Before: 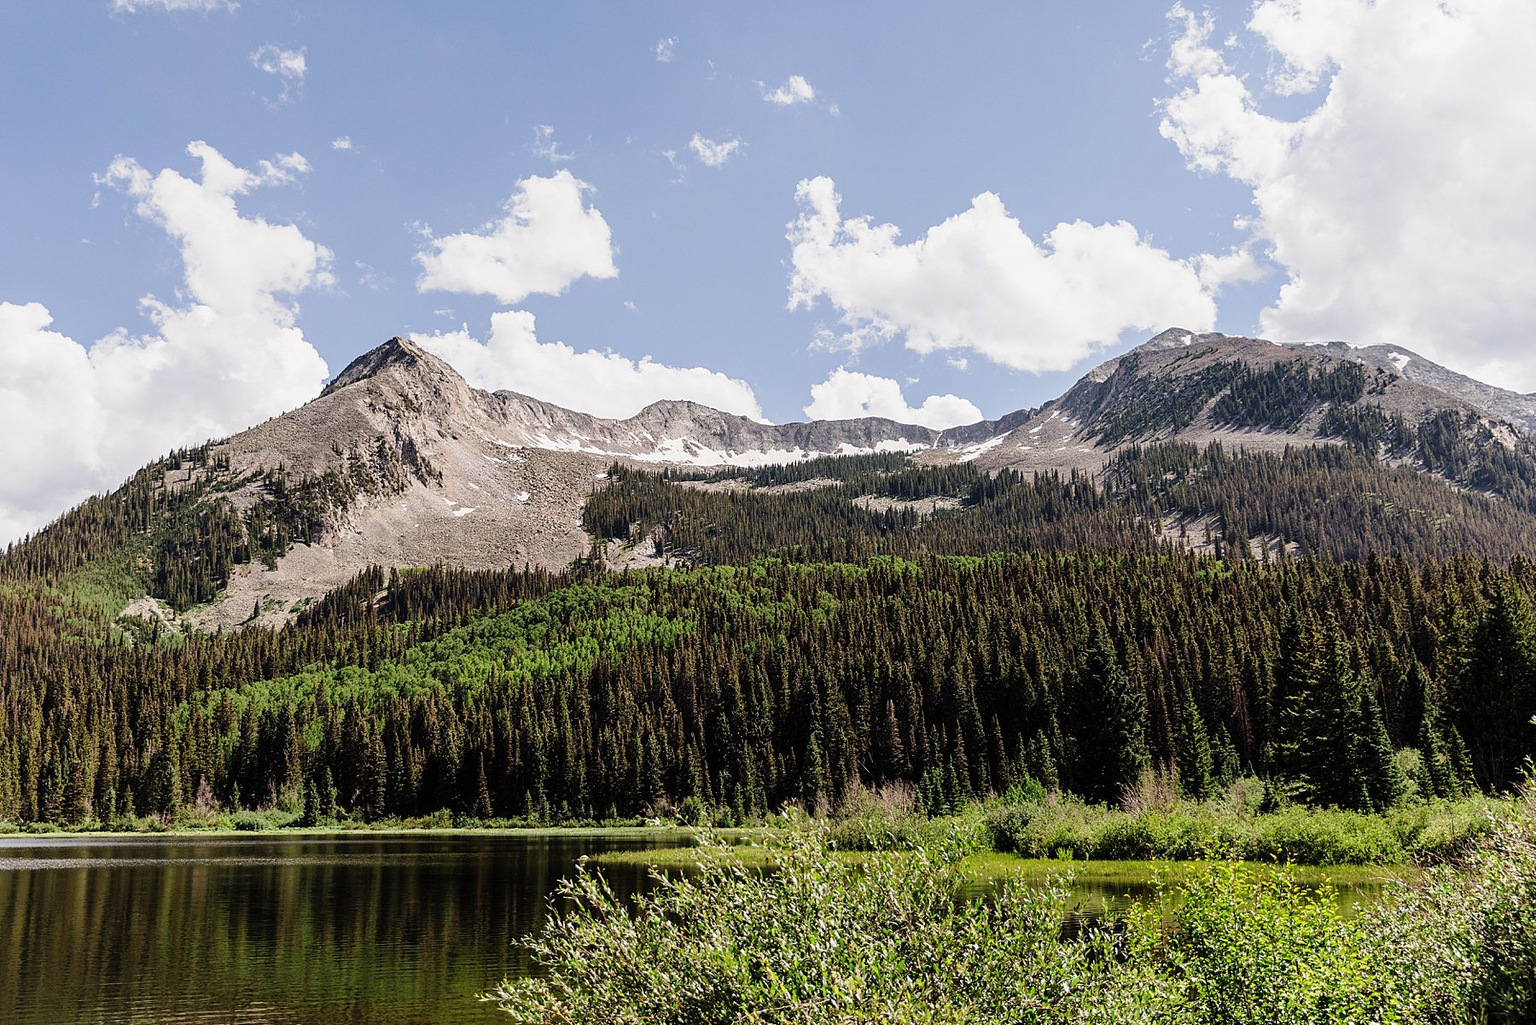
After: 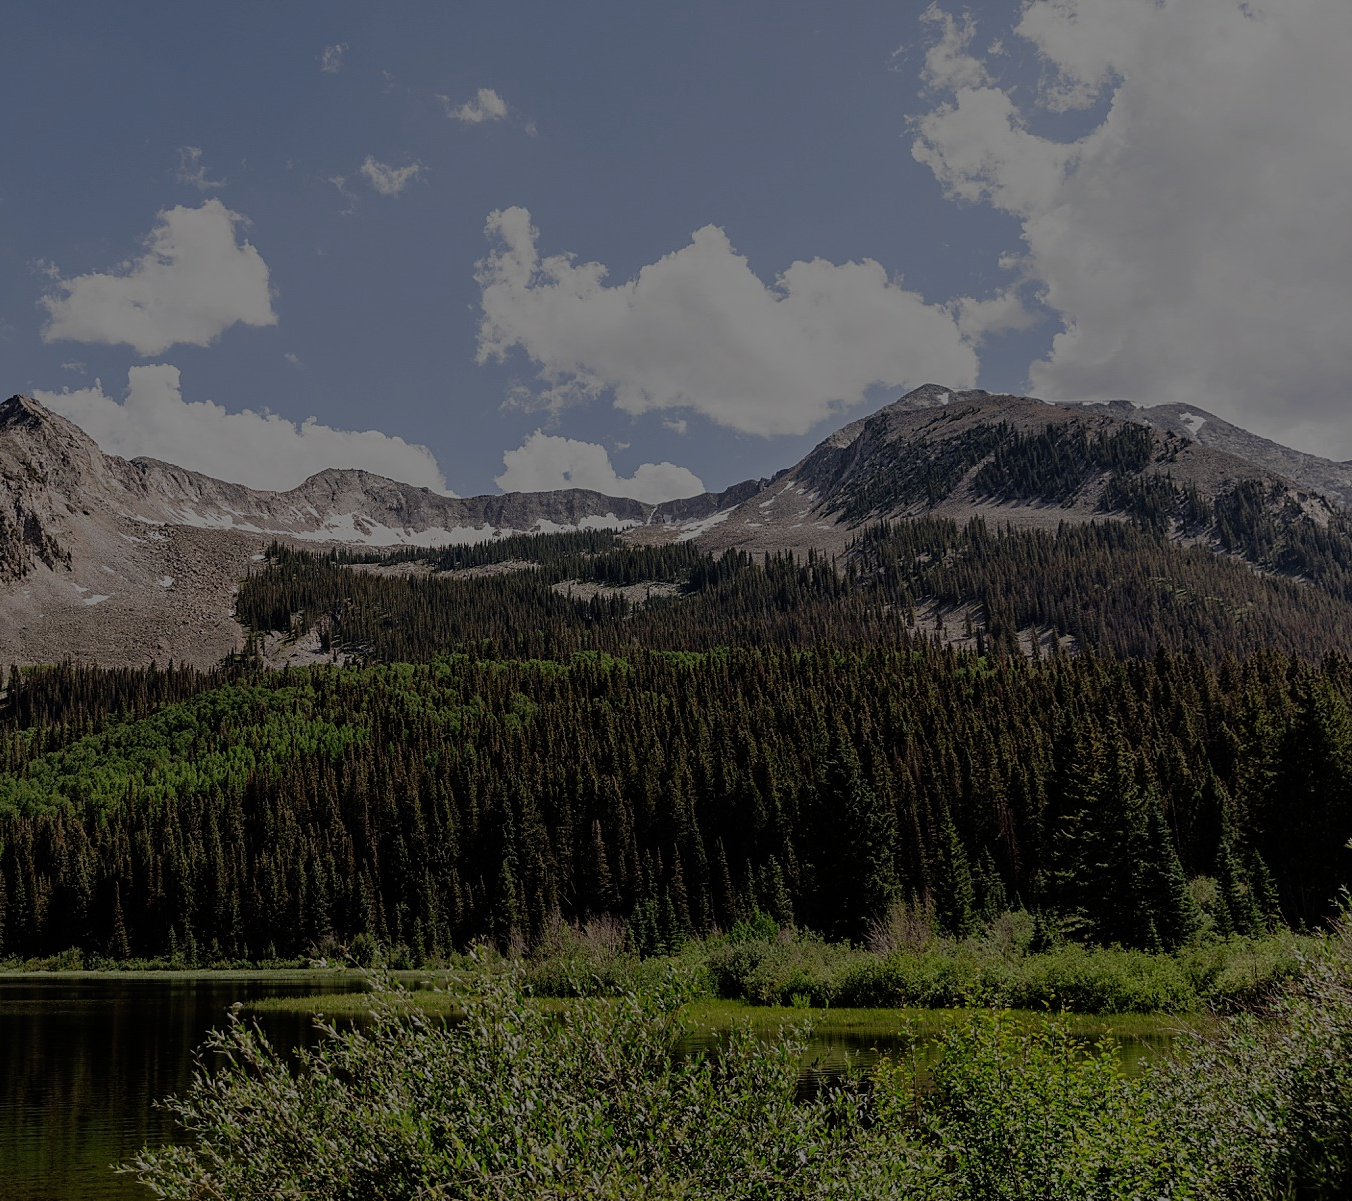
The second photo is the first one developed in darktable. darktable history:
crop and rotate: left 24.86%
exposure: exposure -1.923 EV, compensate highlight preservation false
